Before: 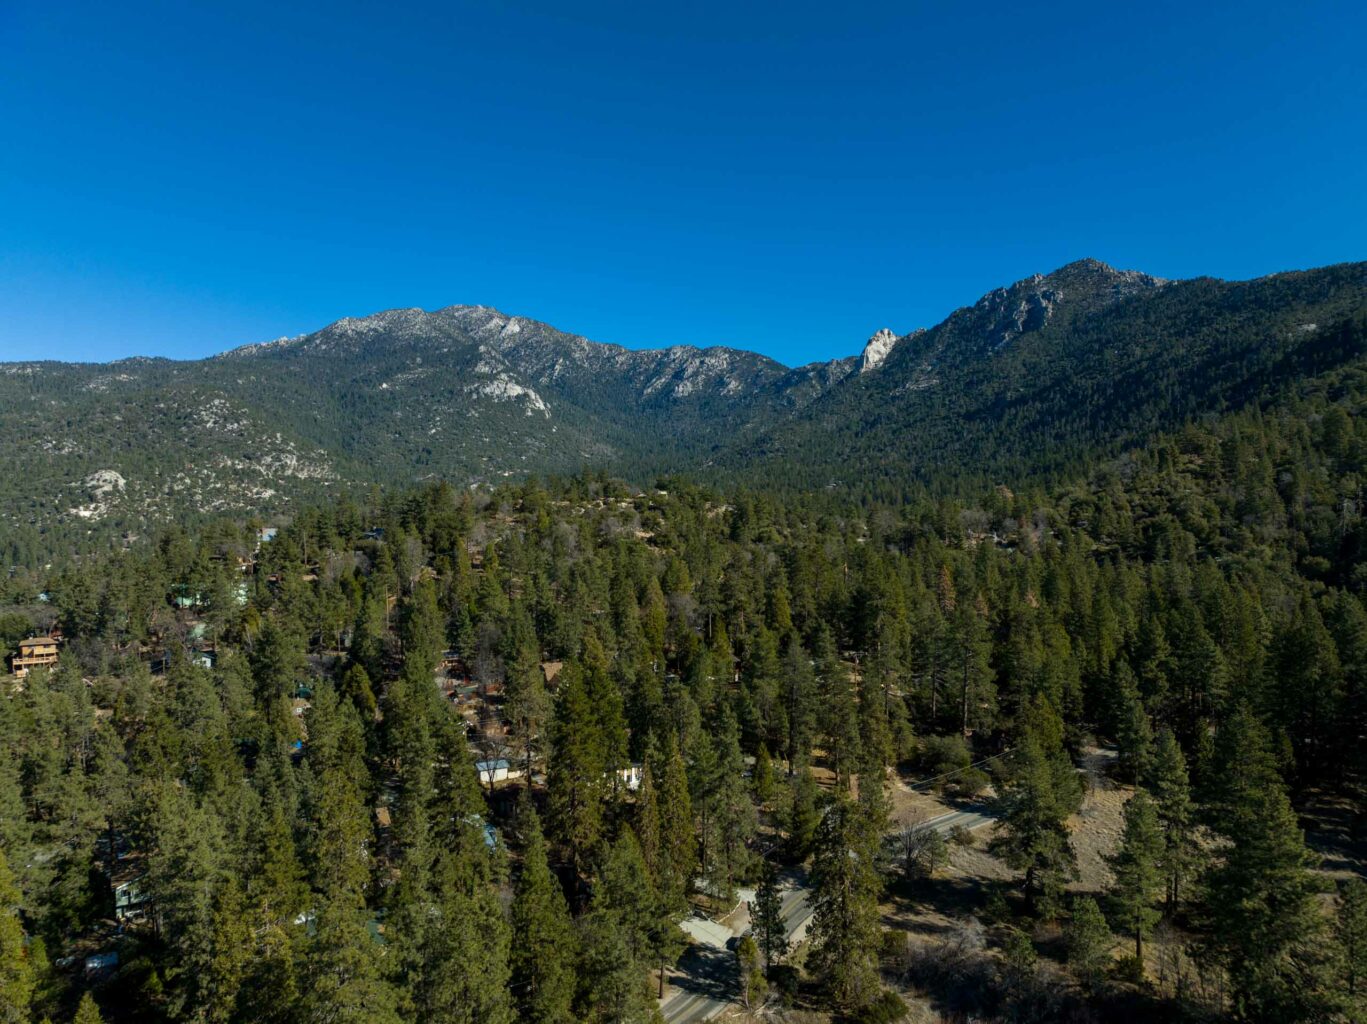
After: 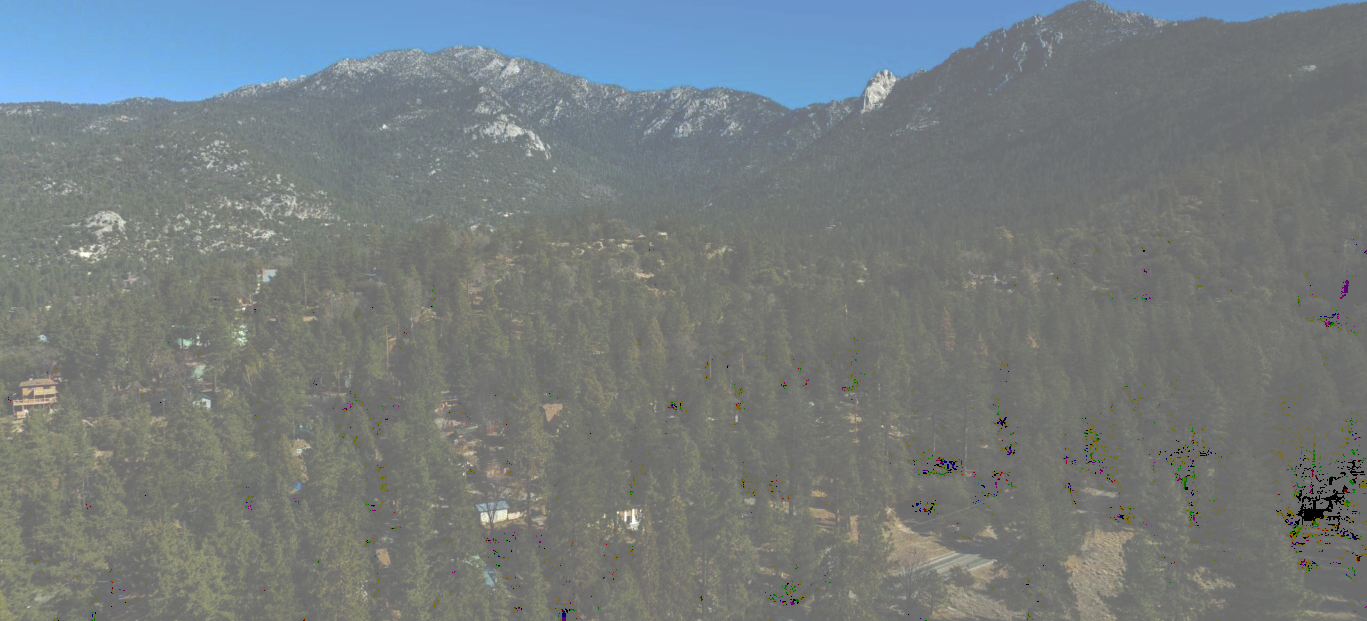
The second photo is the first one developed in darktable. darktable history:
crop and rotate: top 25.357%, bottom 13.942%
exposure: exposure 0.2 EV, compensate highlight preservation false
tone curve: curves: ch0 [(0, 0) (0.003, 0.453) (0.011, 0.457) (0.025, 0.457) (0.044, 0.463) (0.069, 0.464) (0.1, 0.471) (0.136, 0.475) (0.177, 0.481) (0.224, 0.486) (0.277, 0.496) (0.335, 0.515) (0.399, 0.544) (0.468, 0.577) (0.543, 0.621) (0.623, 0.67) (0.709, 0.73) (0.801, 0.788) (0.898, 0.848) (1, 1)], preserve colors none
